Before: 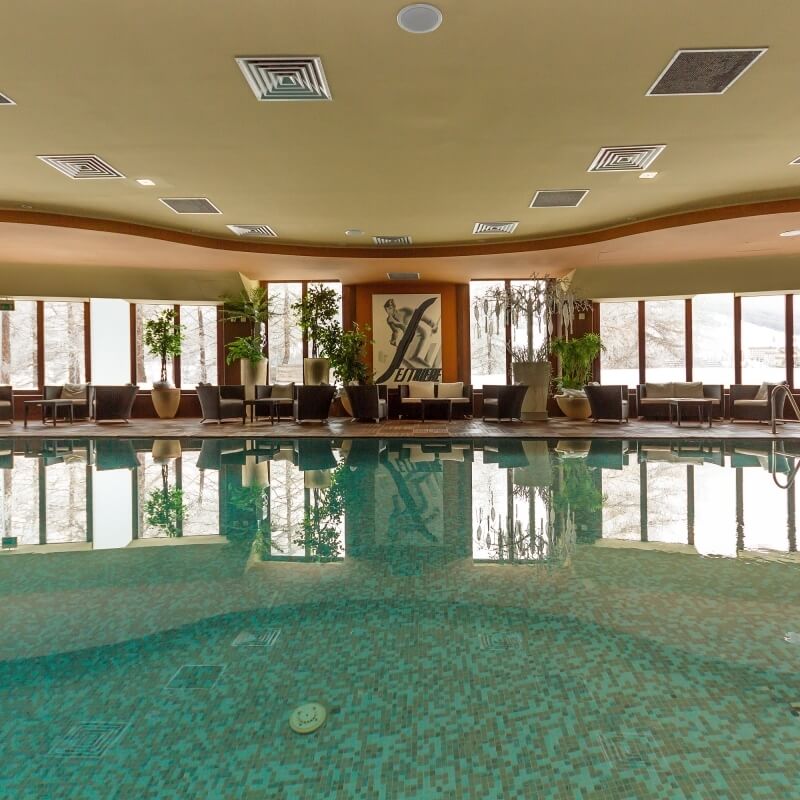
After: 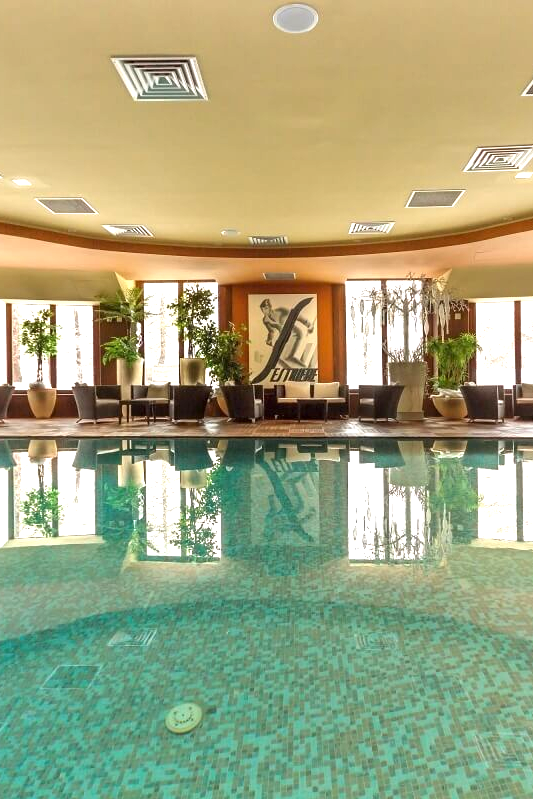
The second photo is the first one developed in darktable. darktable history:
crop and rotate: left 15.546%, right 17.787%
exposure: exposure 1 EV, compensate highlight preservation false
